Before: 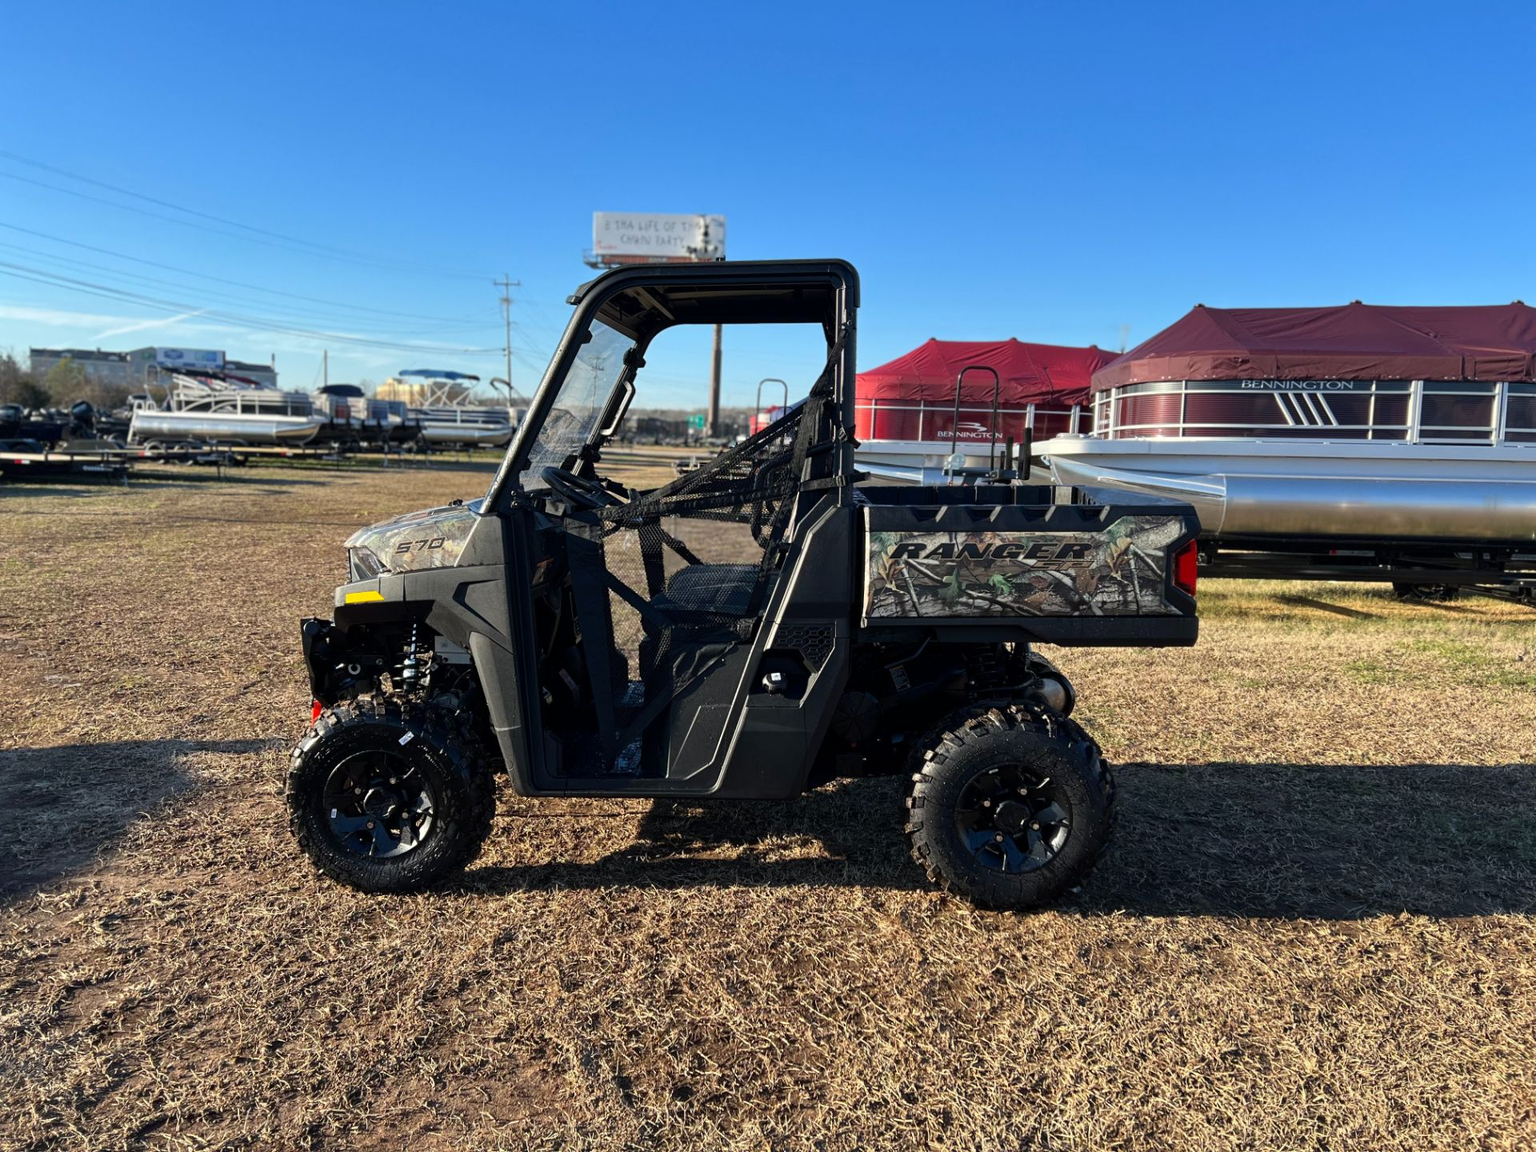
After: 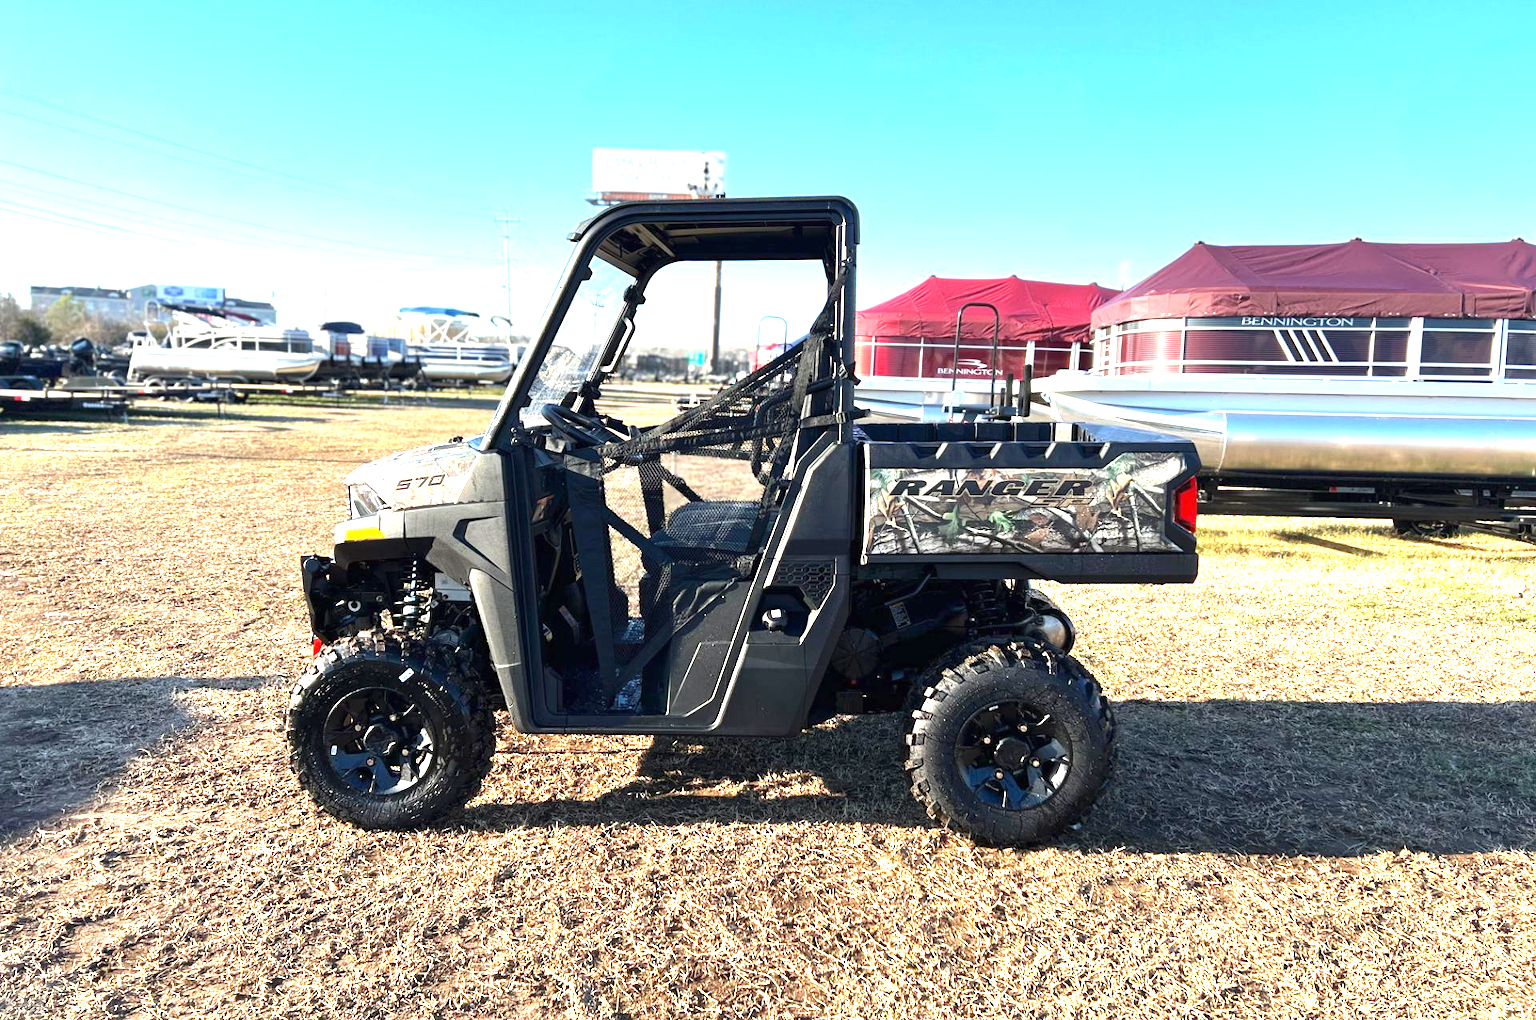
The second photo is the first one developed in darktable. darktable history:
crop and rotate: top 5.515%, bottom 5.845%
exposure: black level correction 0, exposure 1.889 EV, compensate highlight preservation false
